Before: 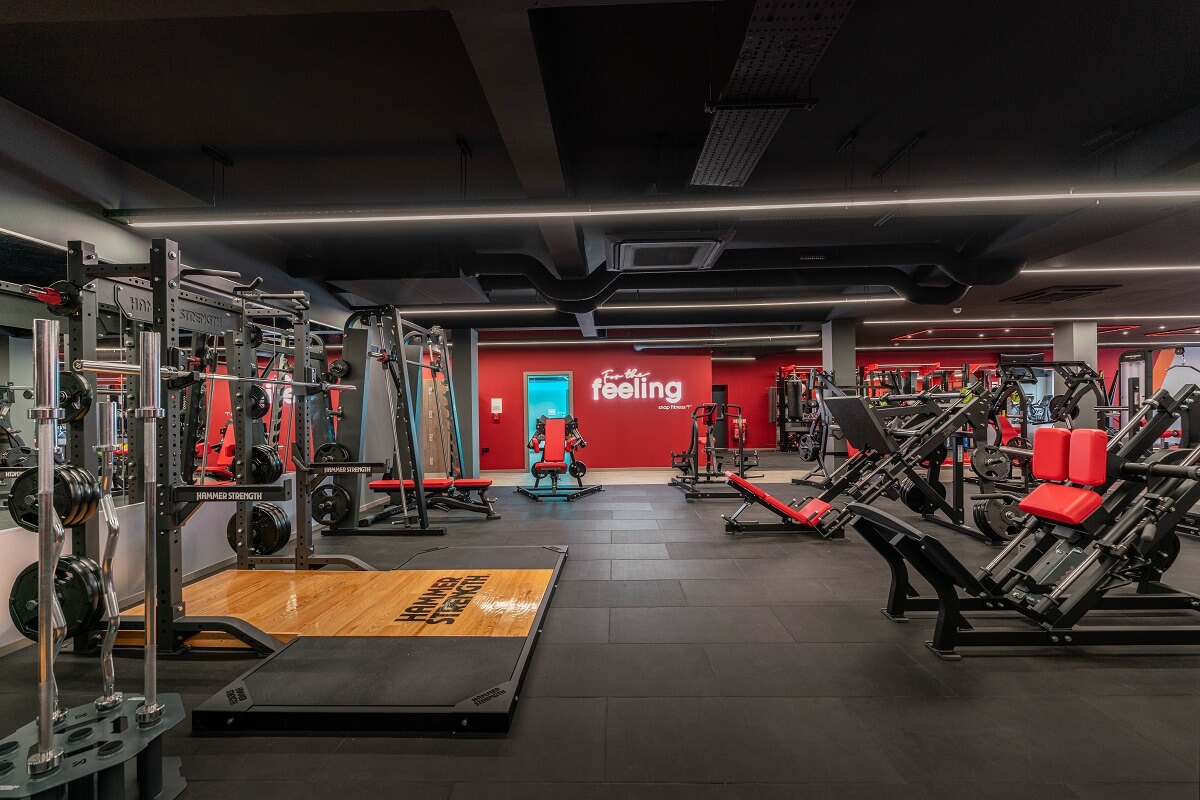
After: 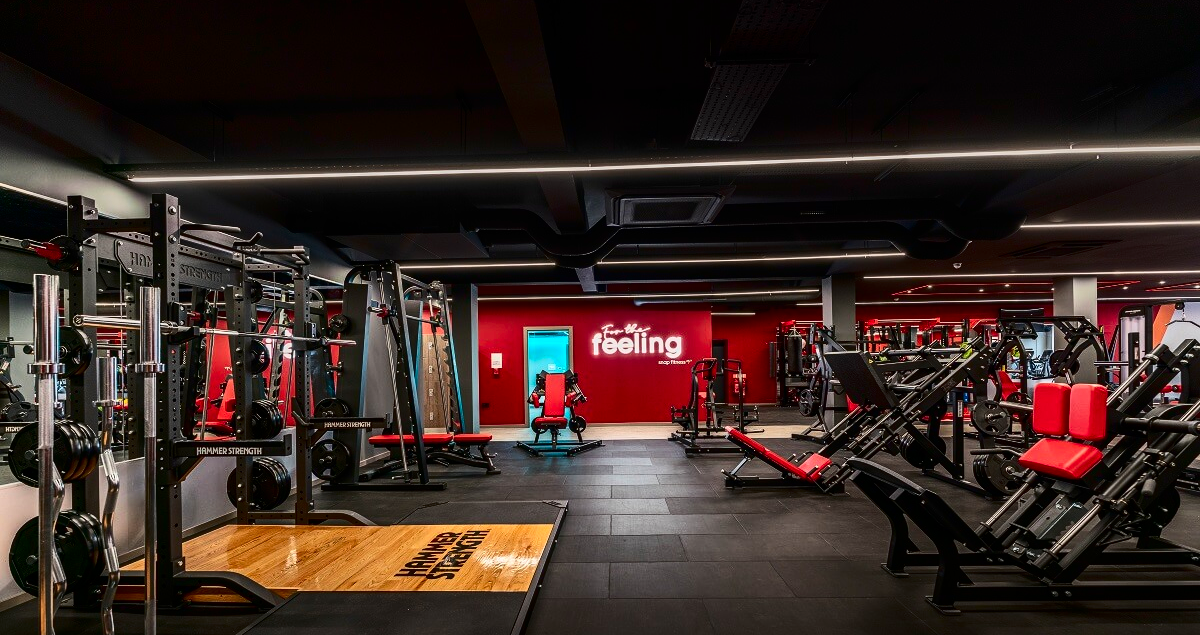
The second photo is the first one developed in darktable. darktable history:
crop and rotate: top 5.667%, bottom 14.937%
contrast brightness saturation: contrast 0.32, brightness -0.08, saturation 0.17
